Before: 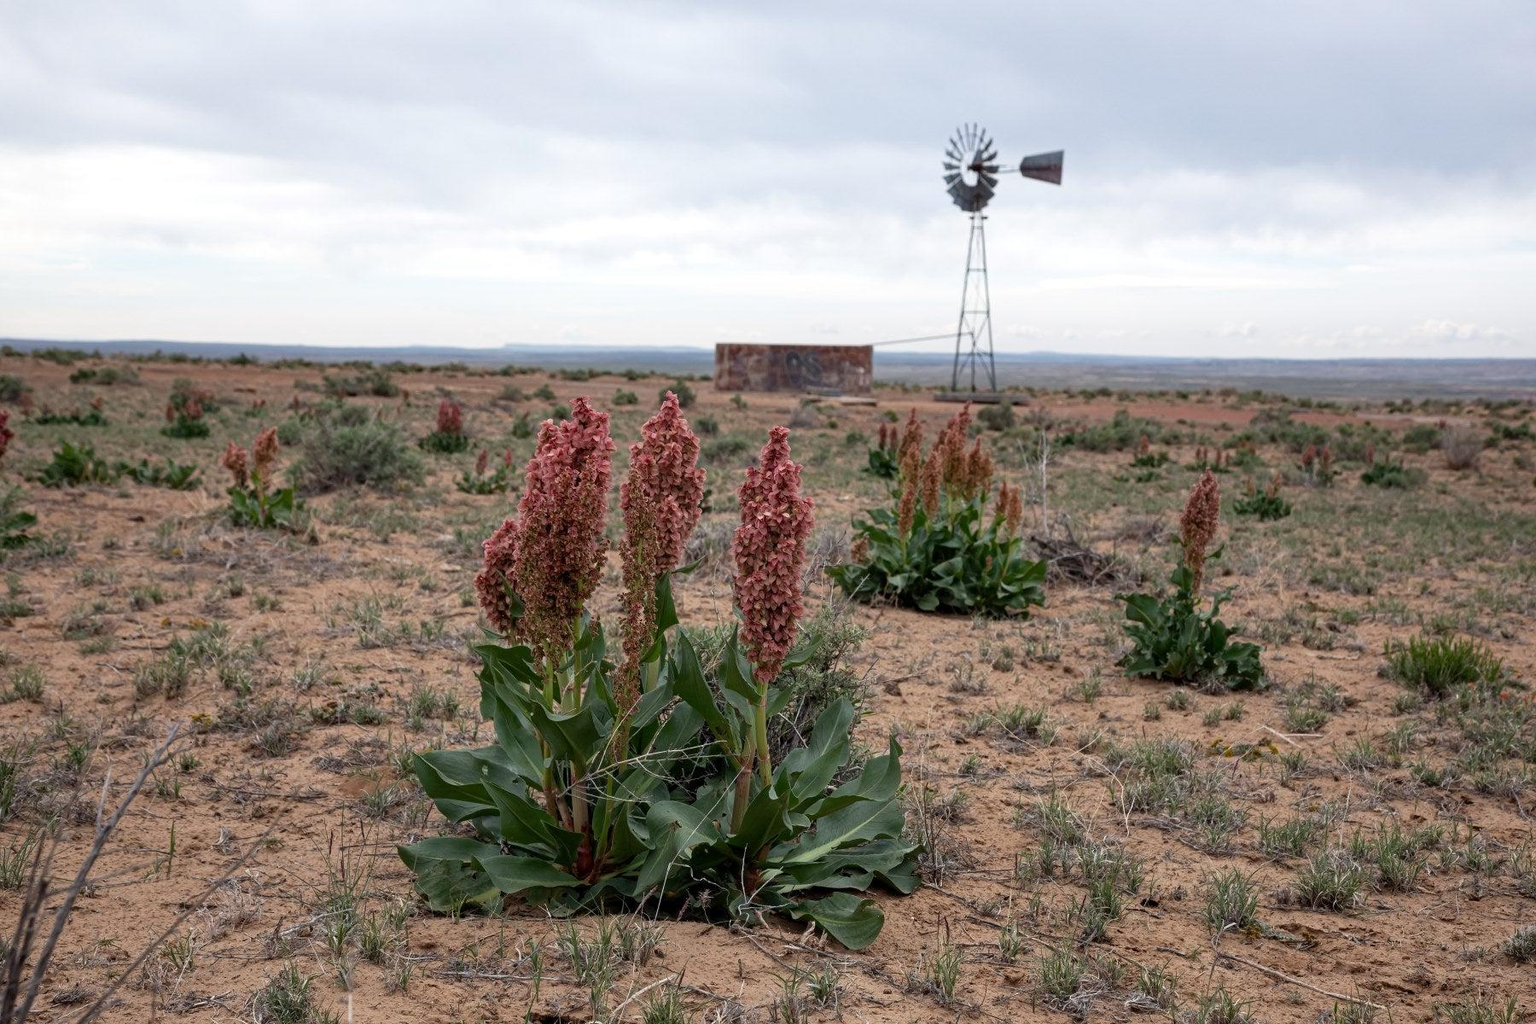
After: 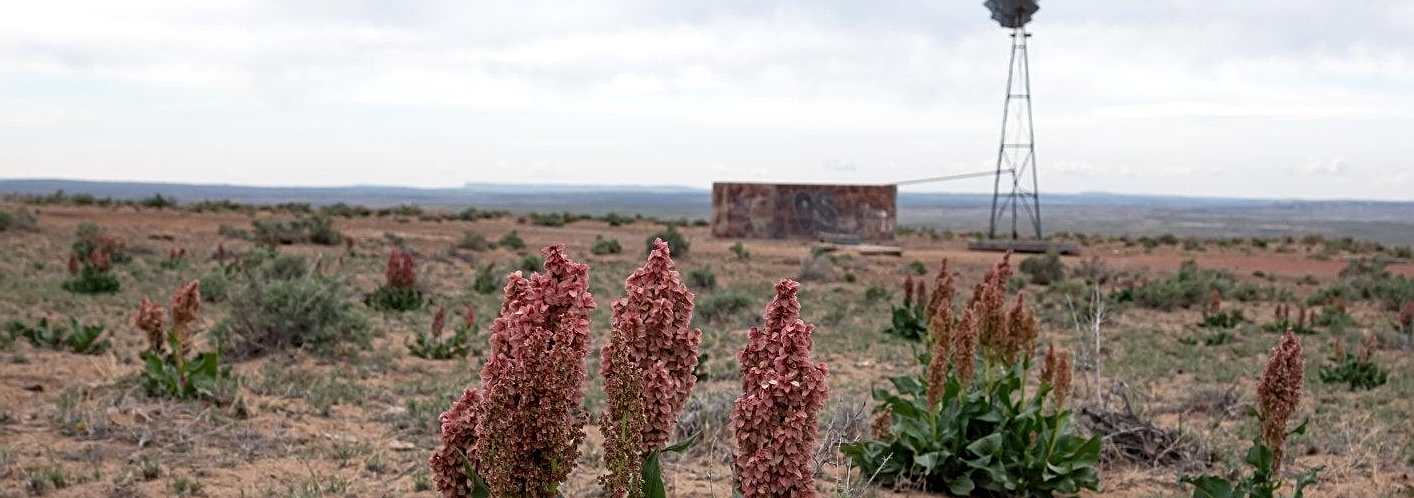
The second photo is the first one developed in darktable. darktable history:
crop: left 7.036%, top 18.398%, right 14.379%, bottom 40.043%
sharpen: on, module defaults
